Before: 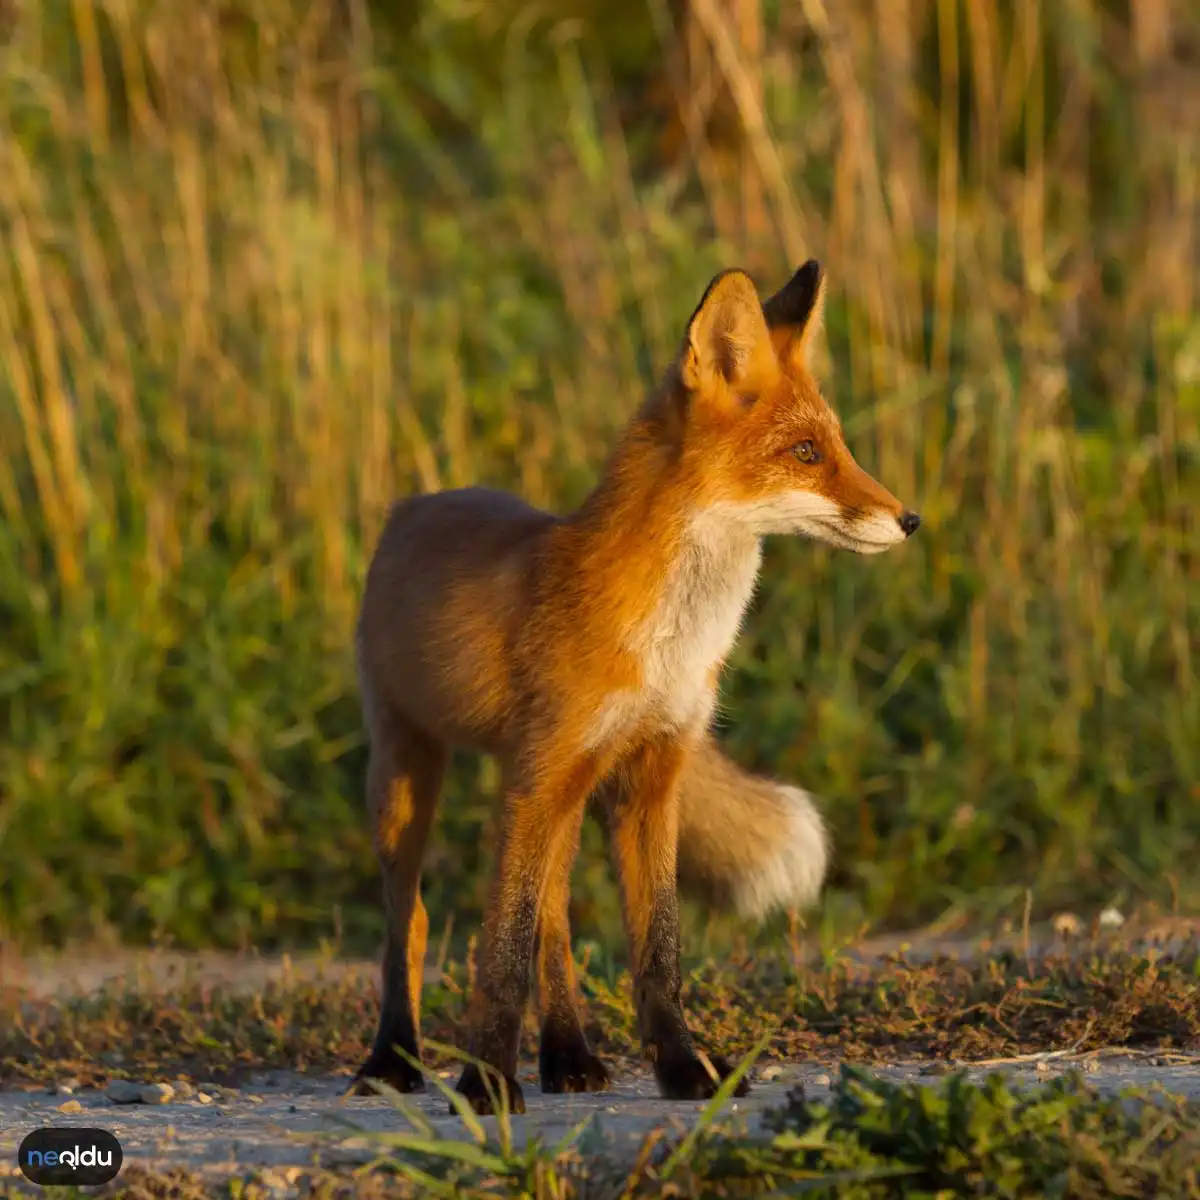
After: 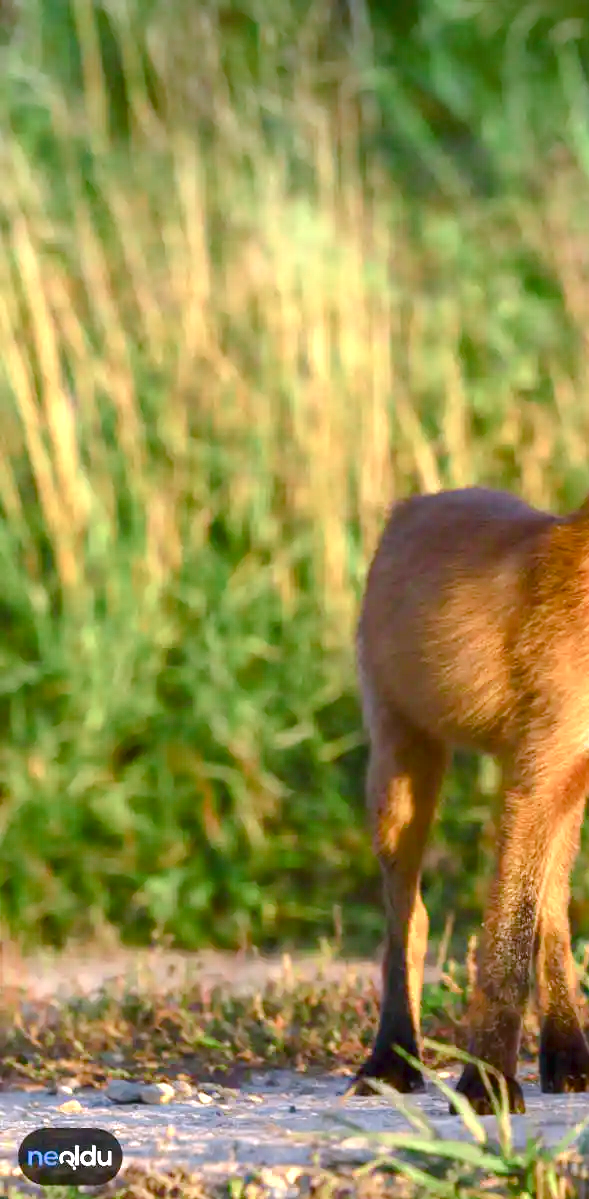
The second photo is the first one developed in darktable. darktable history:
tone equalizer: -8 EV -0.417 EV, -7 EV -0.389 EV, -6 EV -0.333 EV, -5 EV -0.222 EV, -3 EV 0.222 EV, -2 EV 0.333 EV, -1 EV 0.389 EV, +0 EV 0.417 EV, edges refinement/feathering 500, mask exposure compensation -1.57 EV, preserve details no
crop and rotate: left 0%, top 0%, right 50.845%
color balance rgb: shadows lift › chroma 1%, shadows lift › hue 113°, highlights gain › chroma 0.2%, highlights gain › hue 333°, perceptual saturation grading › global saturation 20%, perceptual saturation grading › highlights -50%, perceptual saturation grading › shadows 25%, contrast -10%
graduated density: density 2.02 EV, hardness 44%, rotation 0.374°, offset 8.21, hue 208.8°, saturation 97%
color zones: curves: ch2 [(0, 0.5) (0.143, 0.517) (0.286, 0.571) (0.429, 0.522) (0.571, 0.5) (0.714, 0.5) (0.857, 0.5) (1, 0.5)]
exposure: black level correction 0, exposure 1.4 EV, compensate highlight preservation false
white balance: red 1.004, blue 1.096
